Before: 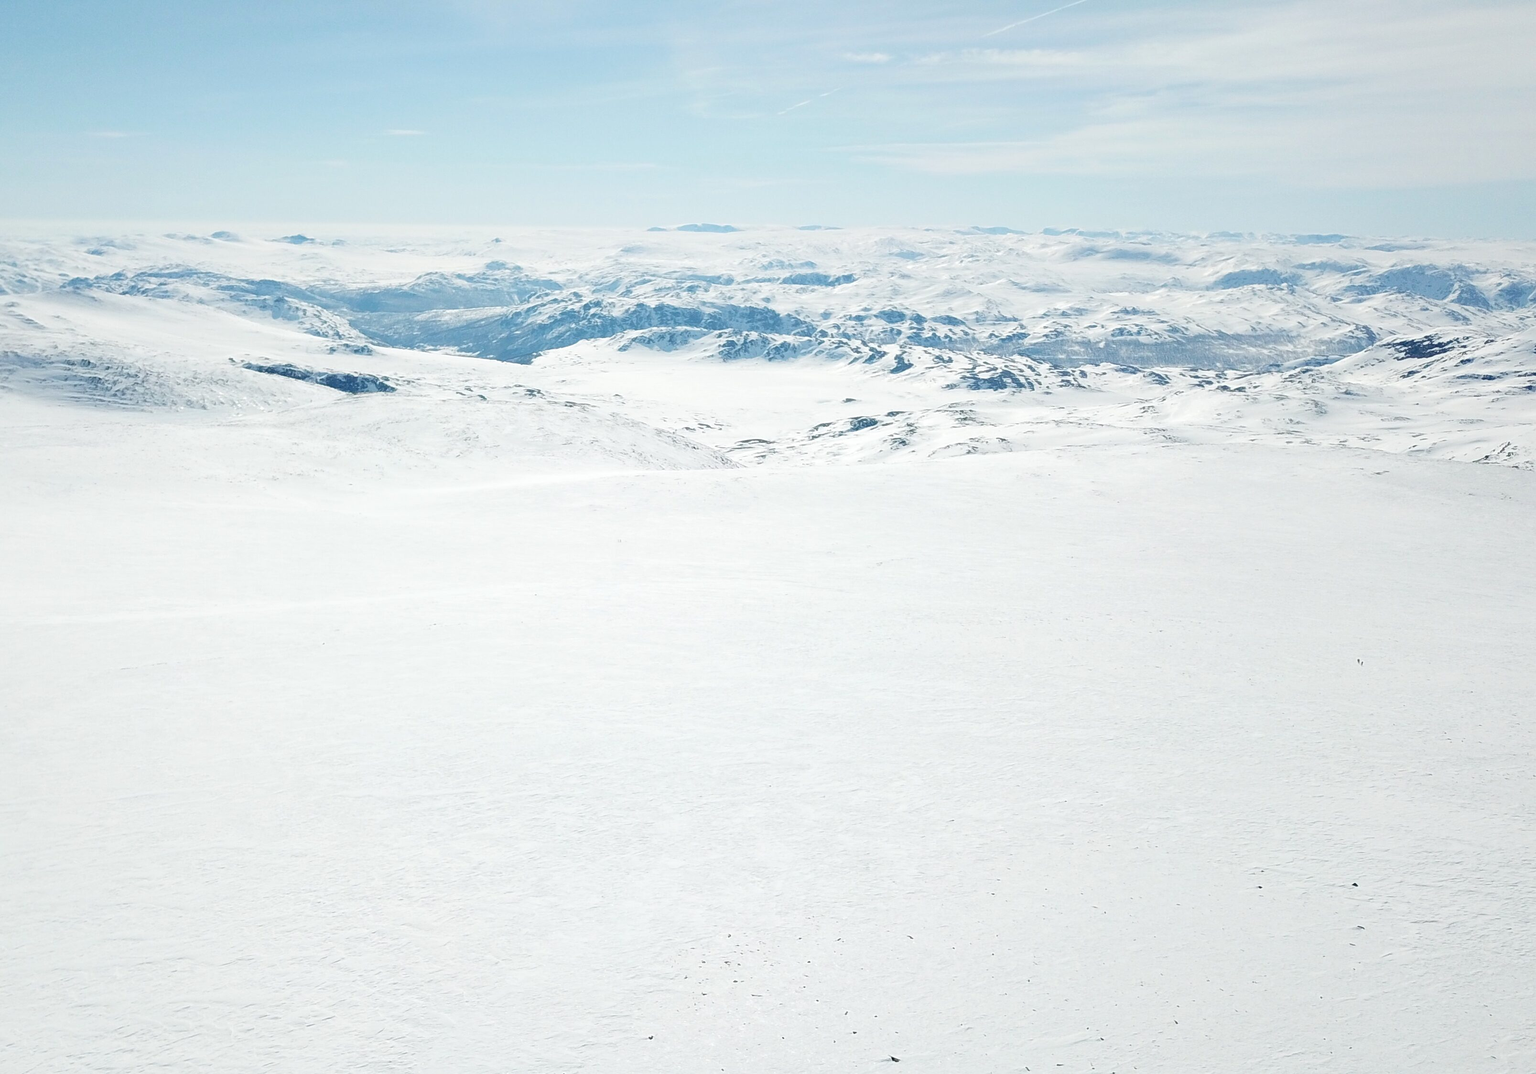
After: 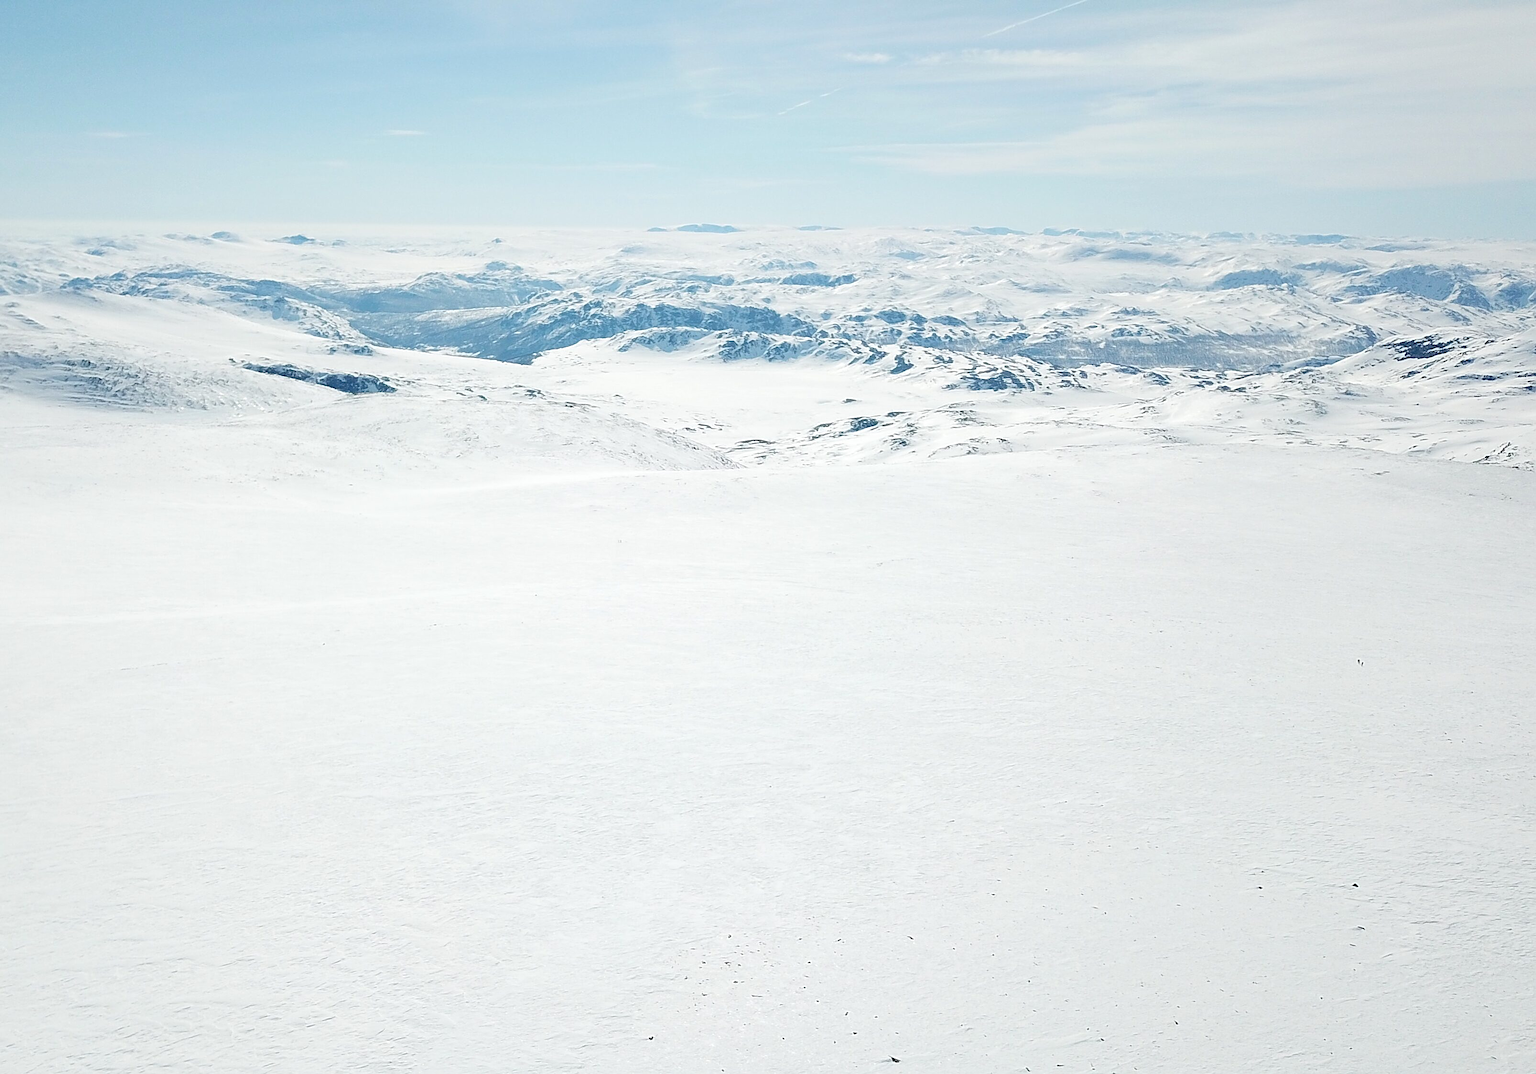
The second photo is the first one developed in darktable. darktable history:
sharpen: on, module defaults
levels: levels [0, 0.499, 1]
